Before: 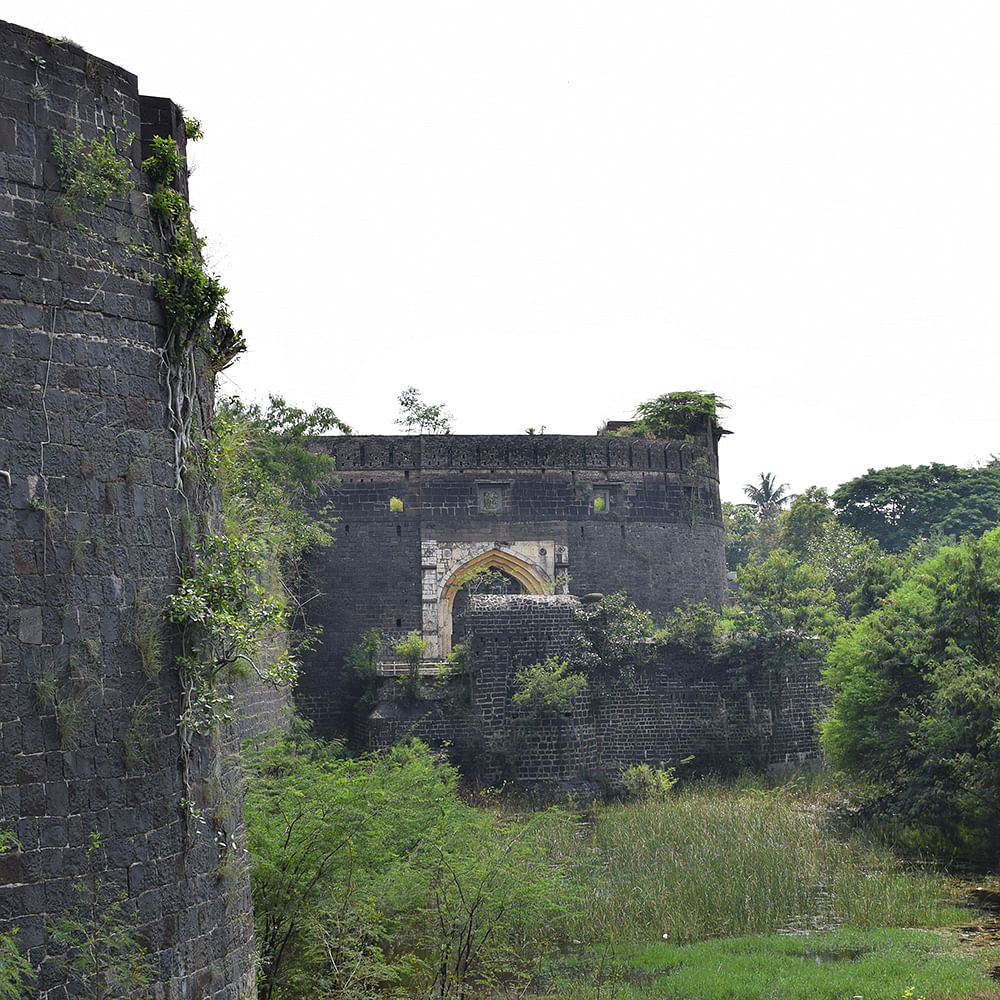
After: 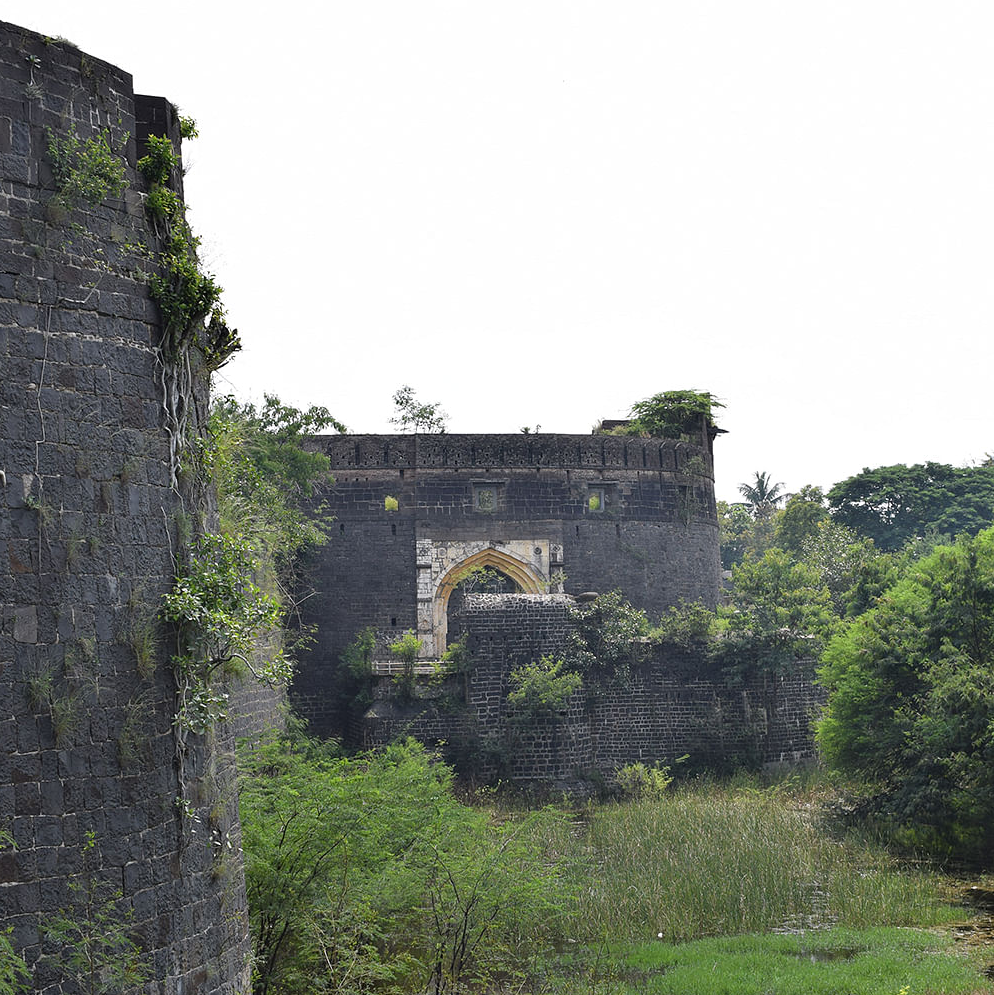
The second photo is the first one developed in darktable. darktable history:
crop and rotate: left 0.59%, top 0.151%, bottom 0.295%
